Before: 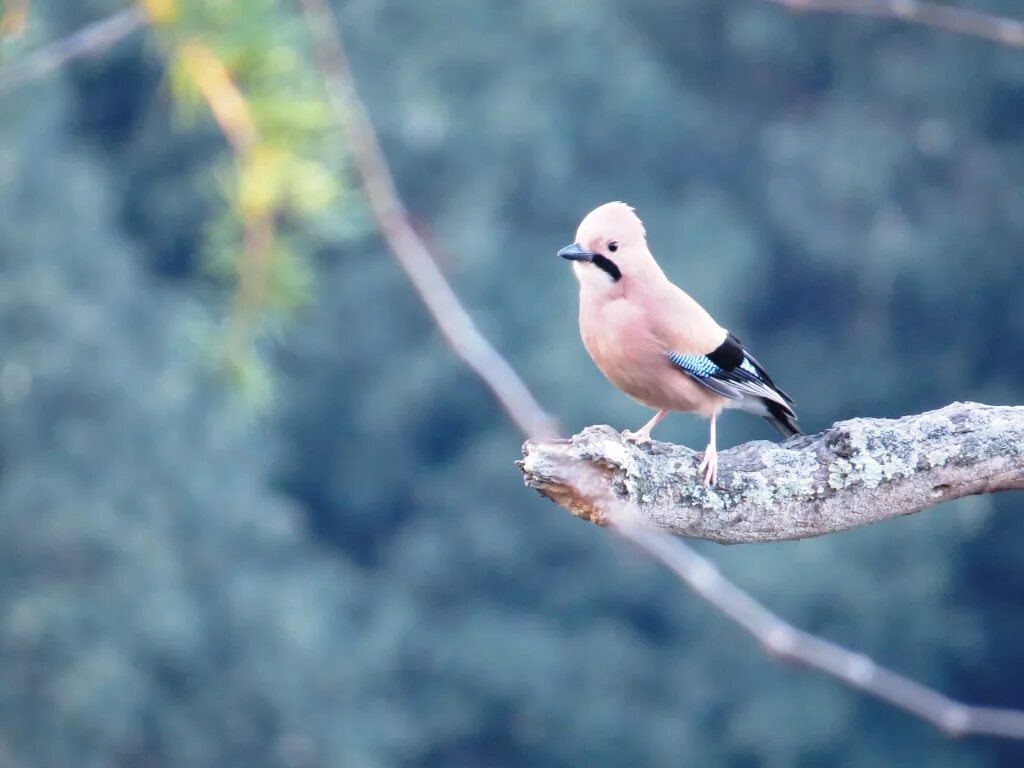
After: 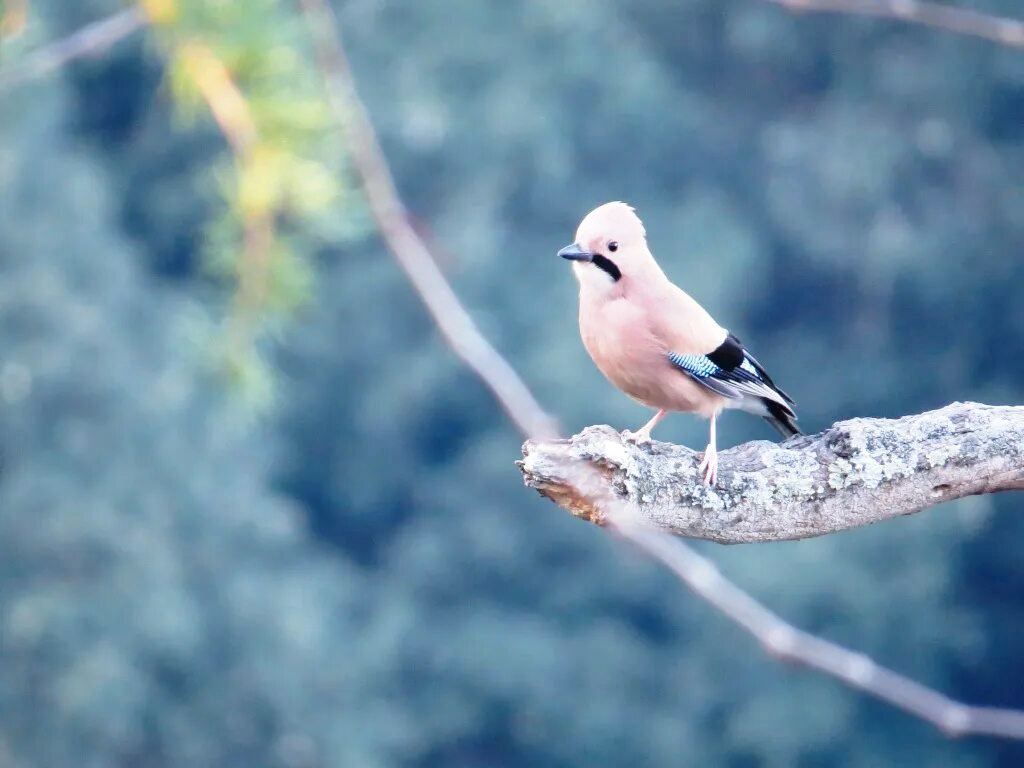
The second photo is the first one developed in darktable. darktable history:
tone curve: curves: ch0 [(0, 0) (0.004, 0.002) (0.02, 0.013) (0.218, 0.218) (0.664, 0.718) (0.832, 0.873) (1, 1)], preserve colors none
